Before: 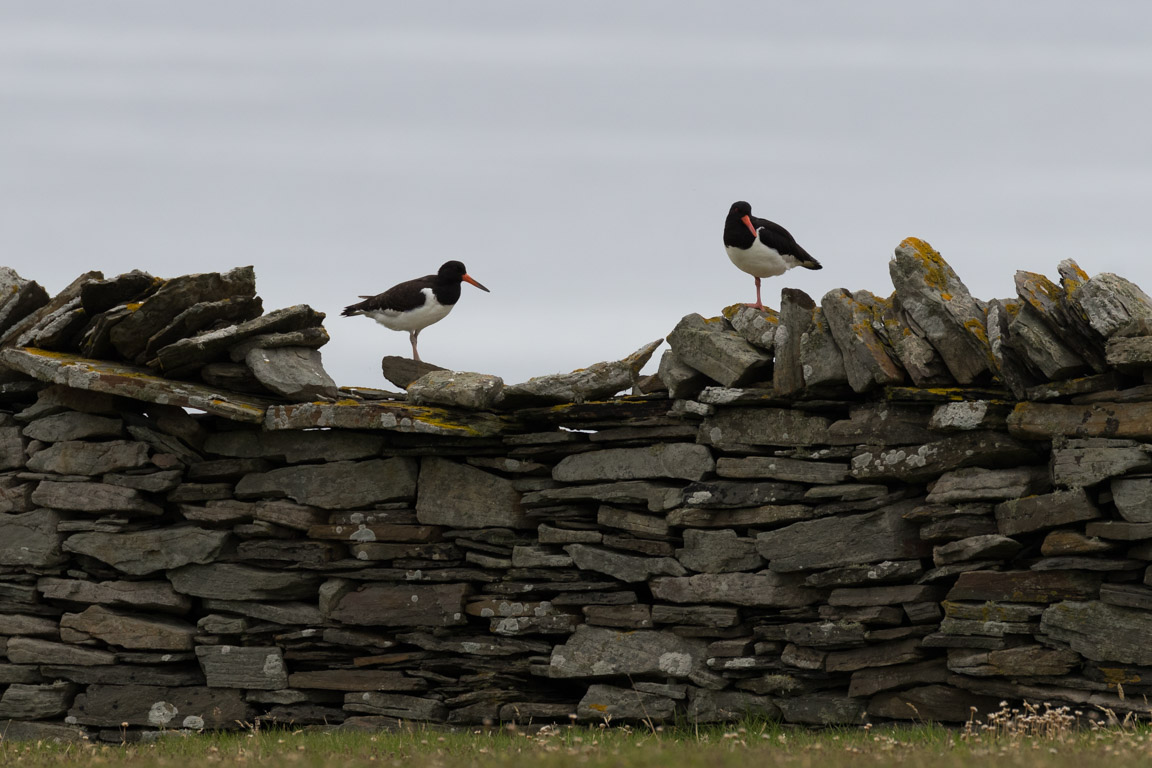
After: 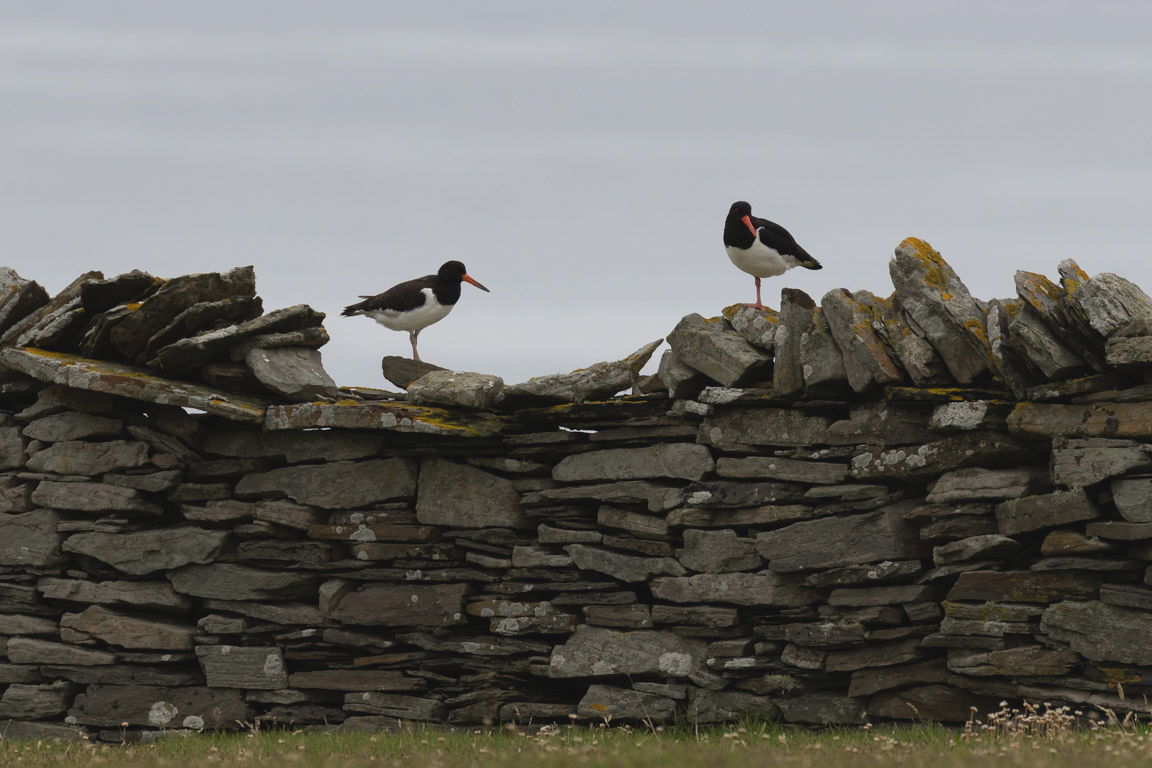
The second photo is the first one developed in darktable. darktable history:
contrast brightness saturation: contrast -0.099, saturation -0.086
